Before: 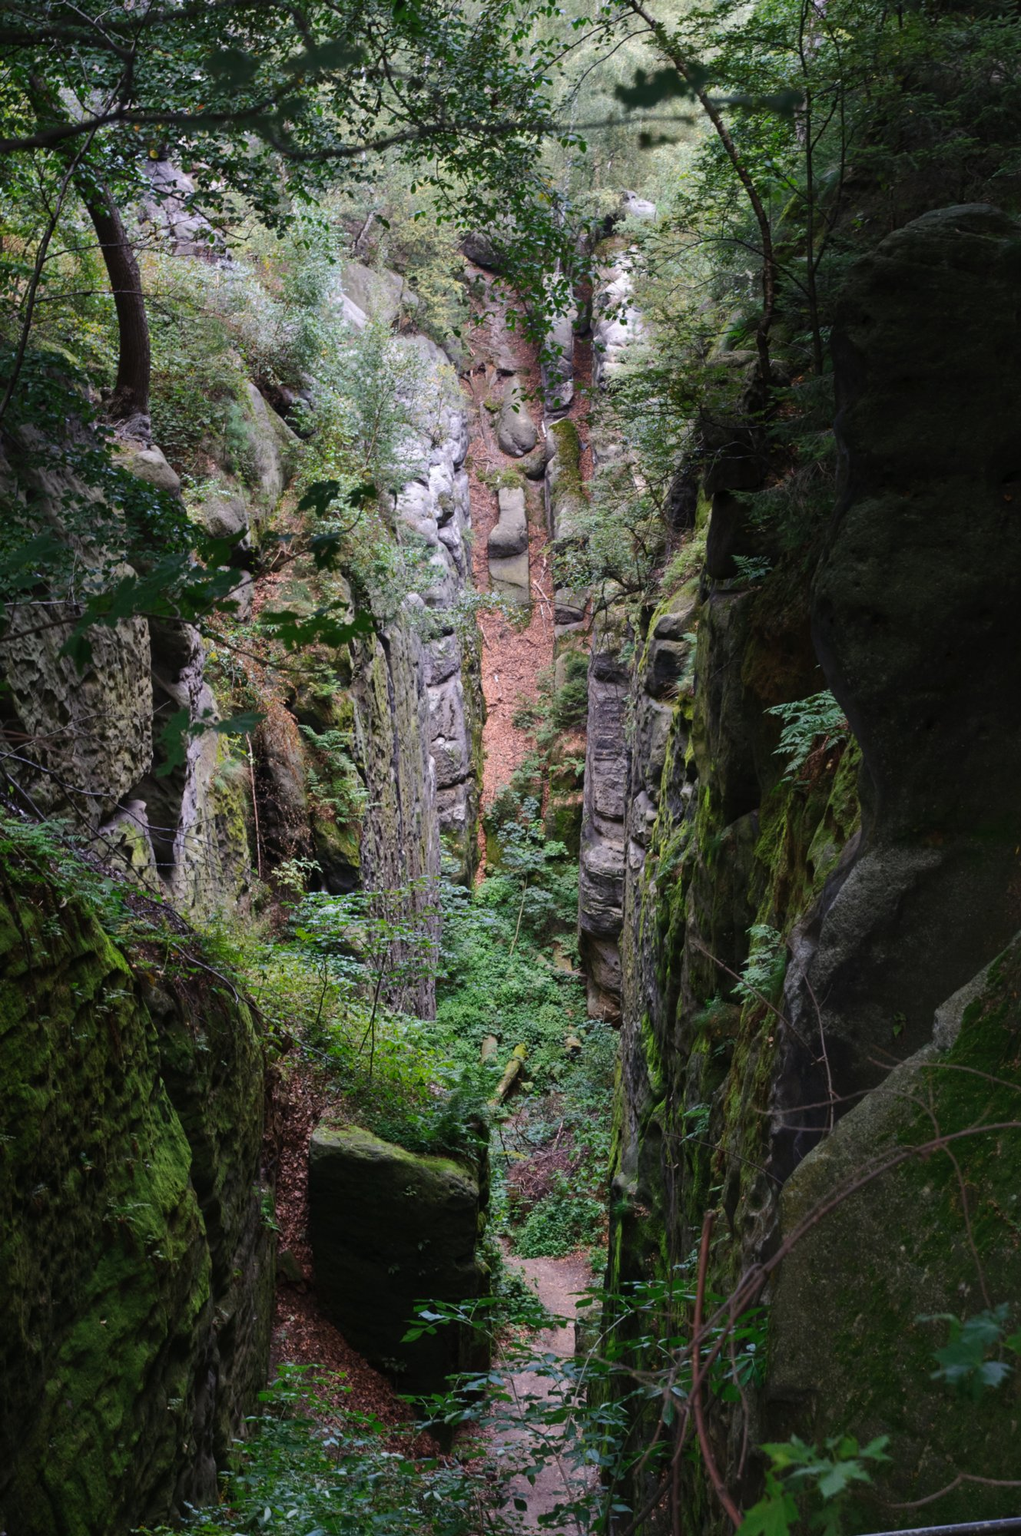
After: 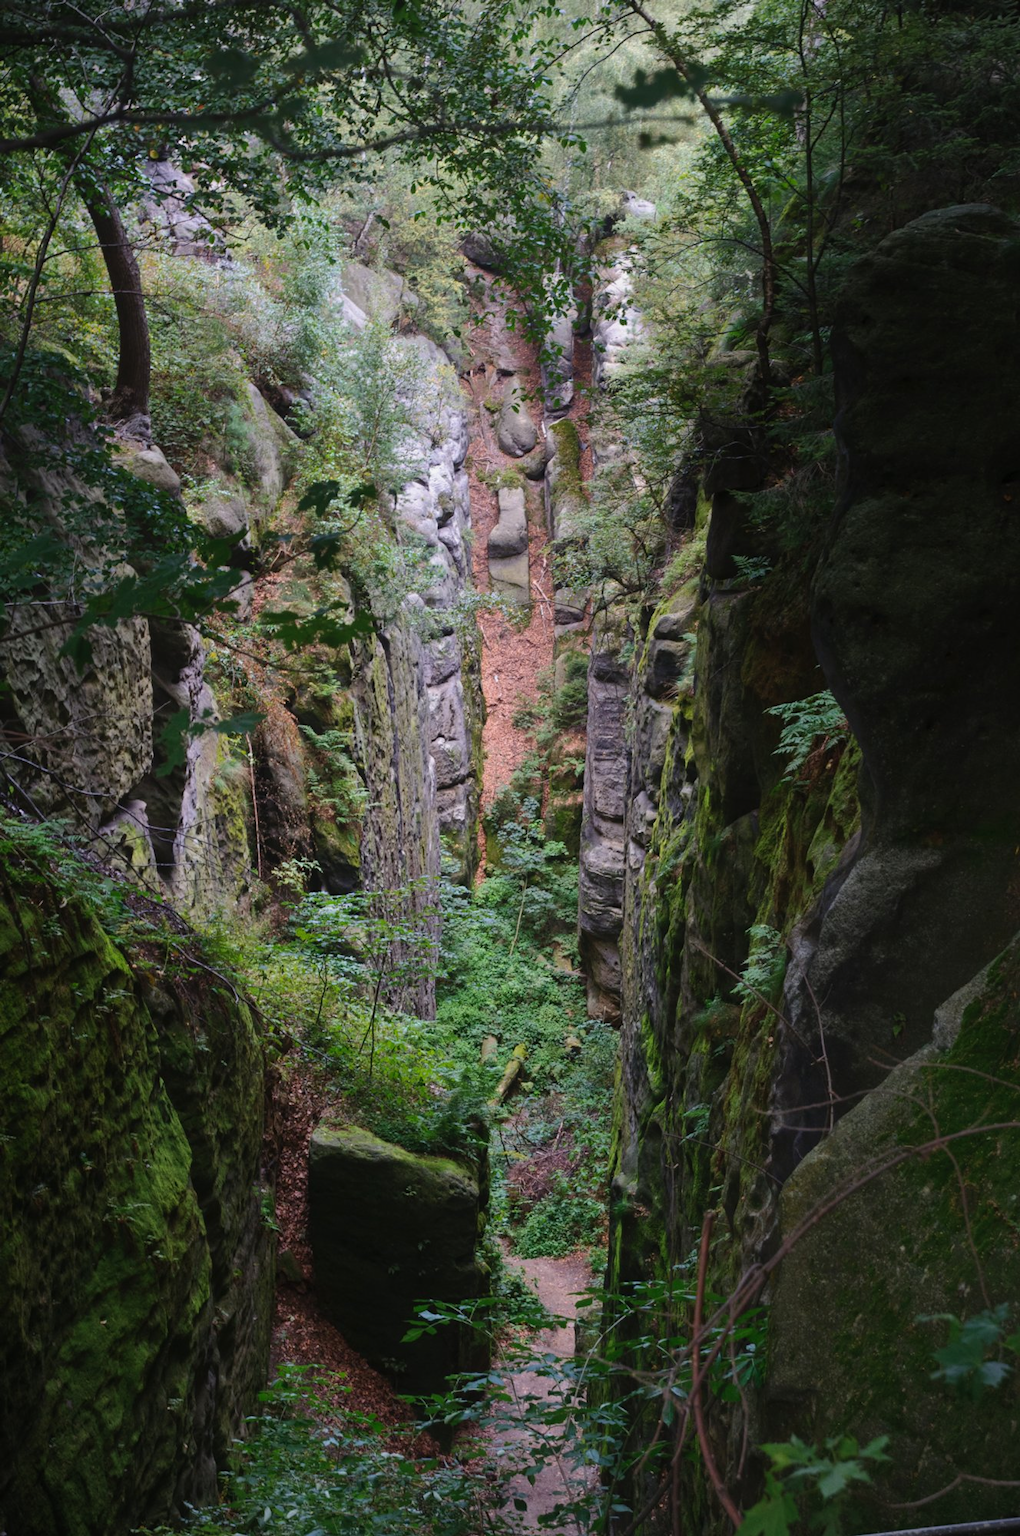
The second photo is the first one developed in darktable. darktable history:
contrast equalizer: octaves 7, y [[0.6 ×6], [0.55 ×6], [0 ×6], [0 ×6], [0 ×6]], mix -0.2
velvia: strength 10%
vignetting: fall-off start 91.19%
